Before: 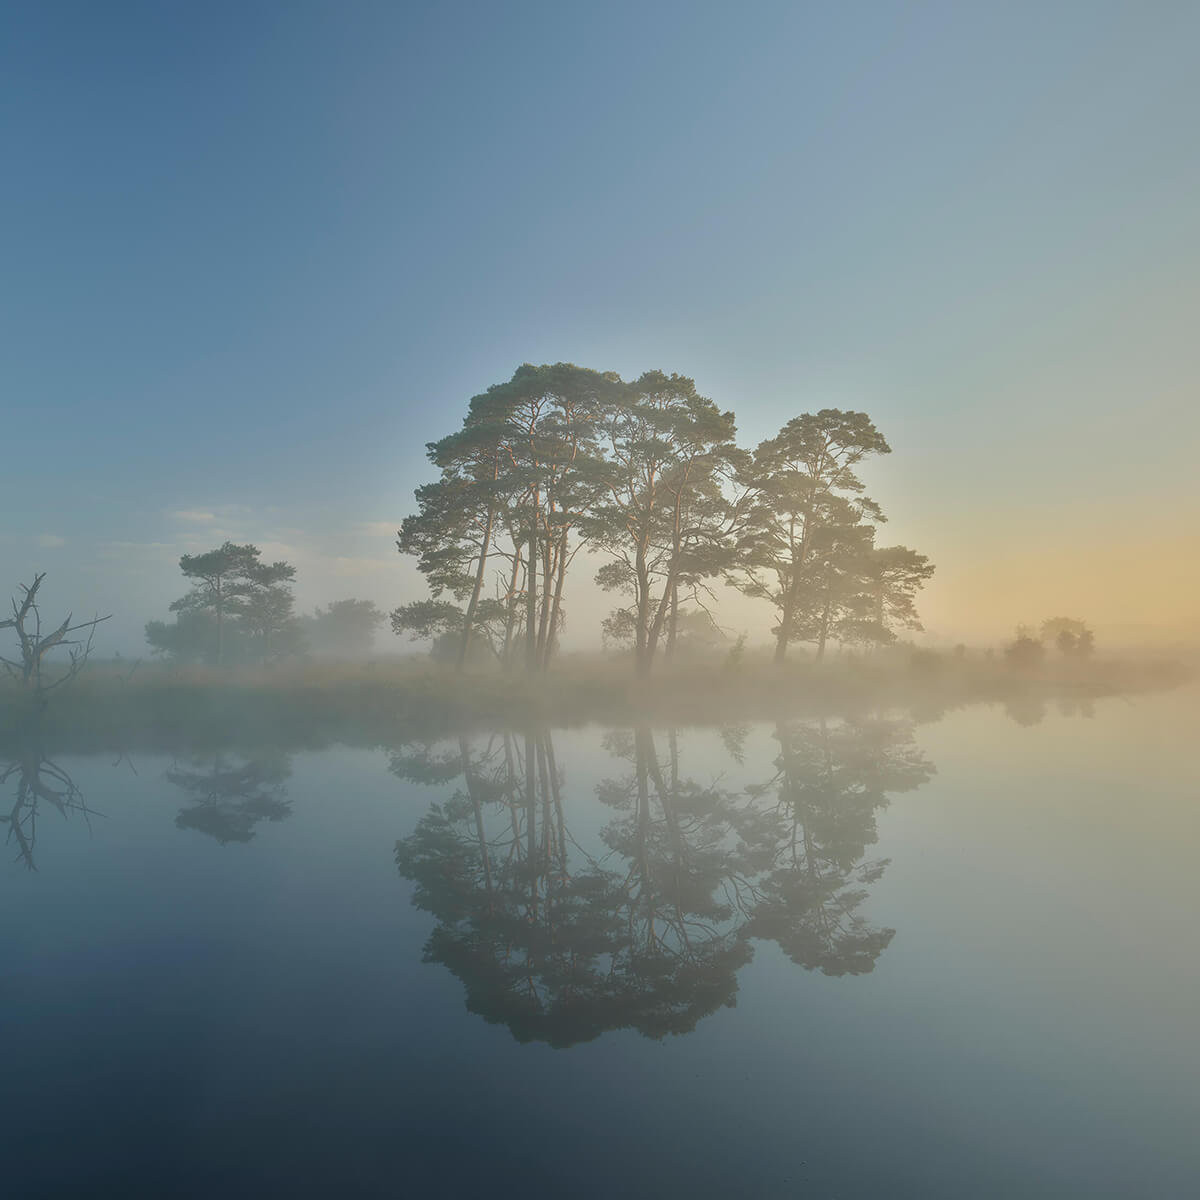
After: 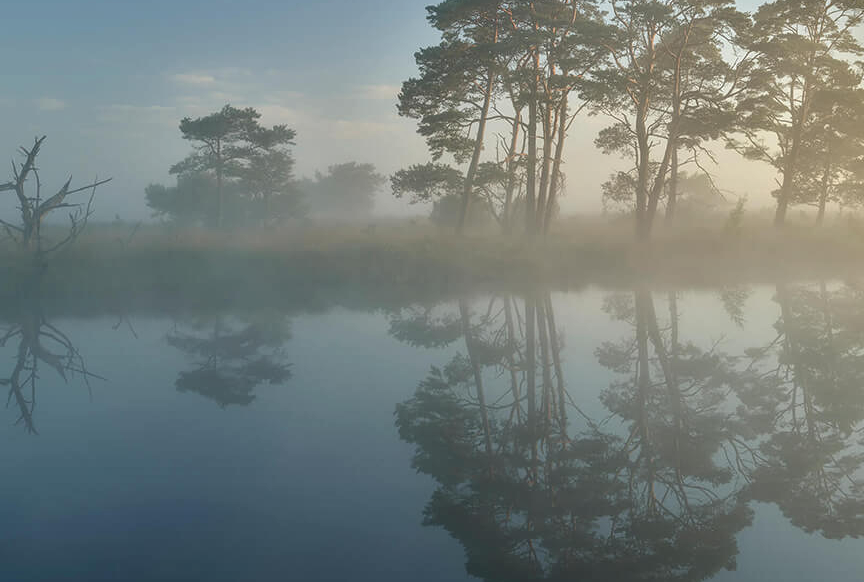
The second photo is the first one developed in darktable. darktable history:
local contrast: detail 130%
tone equalizer: on, module defaults
crop: top 36.498%, right 27.964%, bottom 14.995%
